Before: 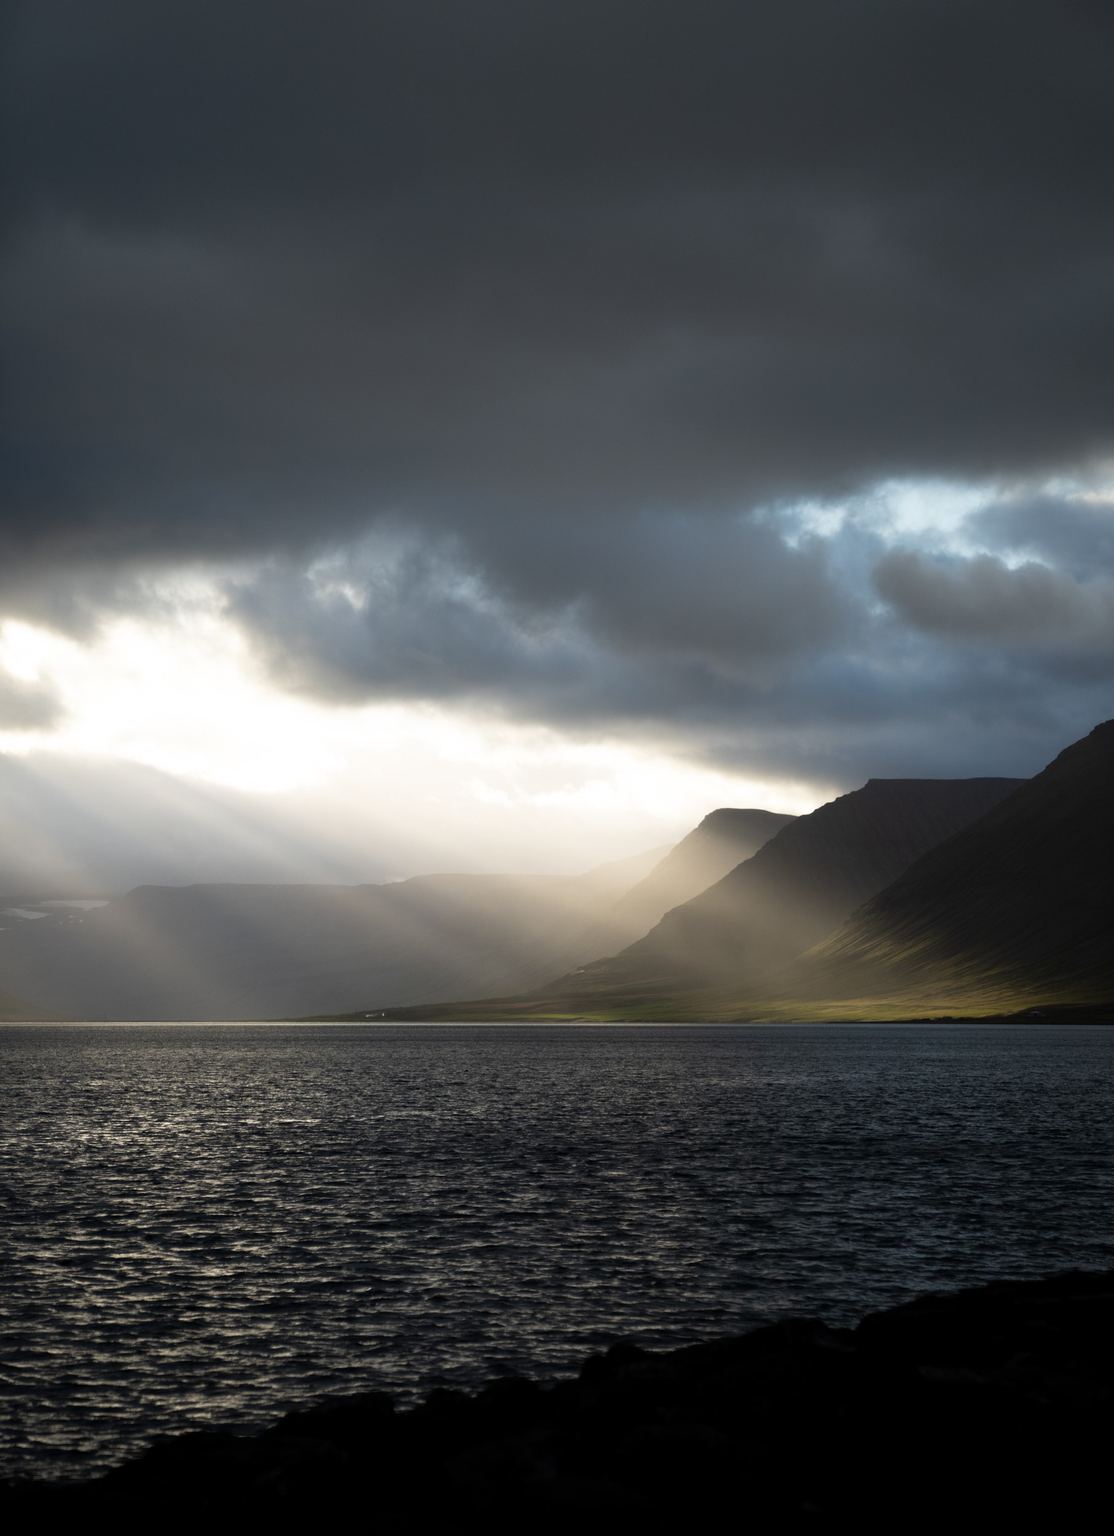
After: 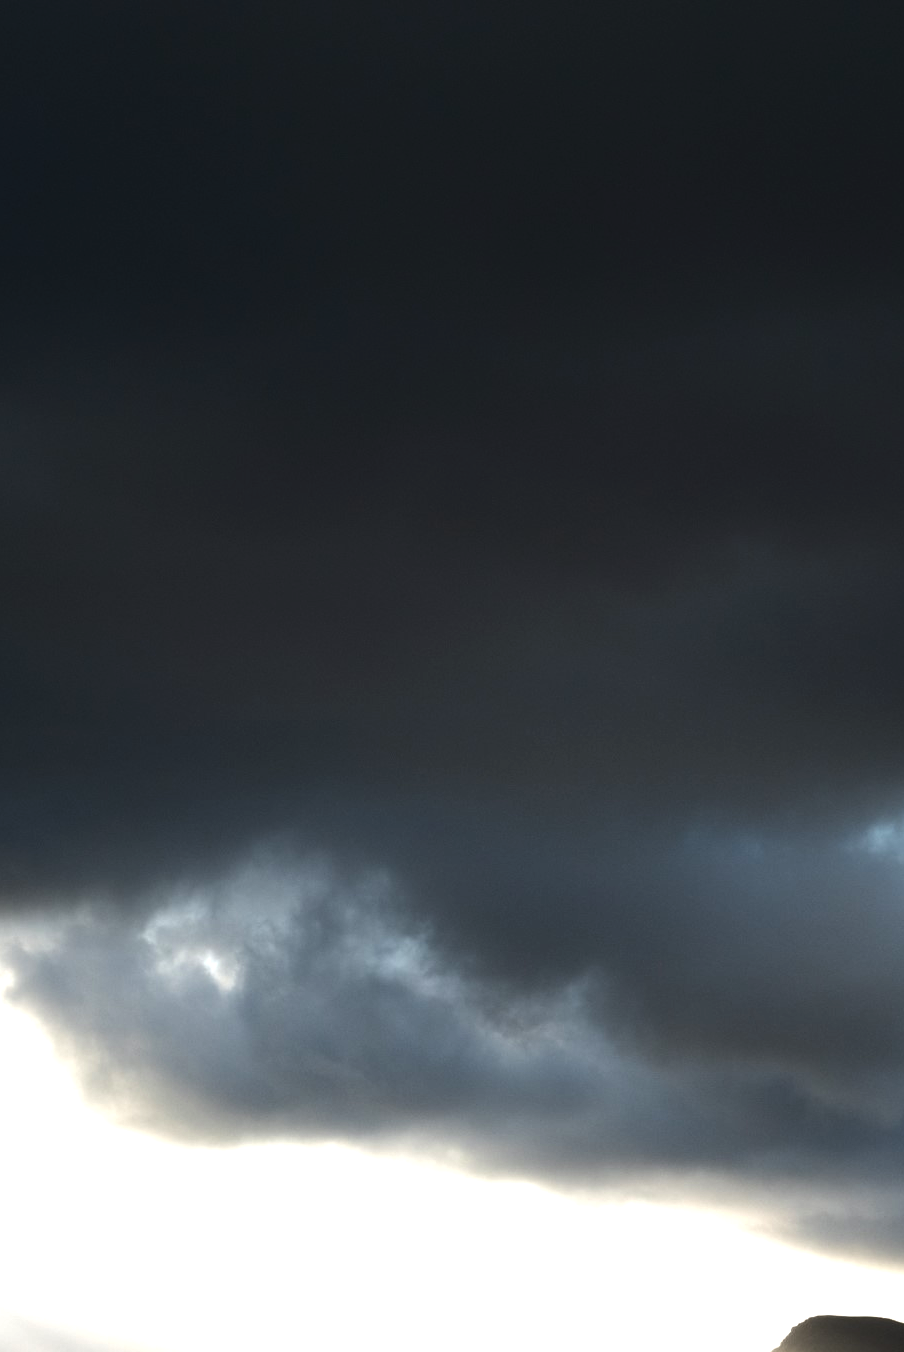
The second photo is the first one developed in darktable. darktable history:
tone equalizer: -8 EV -0.76 EV, -7 EV -0.725 EV, -6 EV -0.587 EV, -5 EV -0.423 EV, -3 EV 0.405 EV, -2 EV 0.6 EV, -1 EV 0.69 EV, +0 EV 0.734 EV, edges refinement/feathering 500, mask exposure compensation -1.57 EV, preserve details no
contrast brightness saturation: brightness -0.2, saturation 0.079
crop: left 19.654%, right 30.463%, bottom 45.917%
